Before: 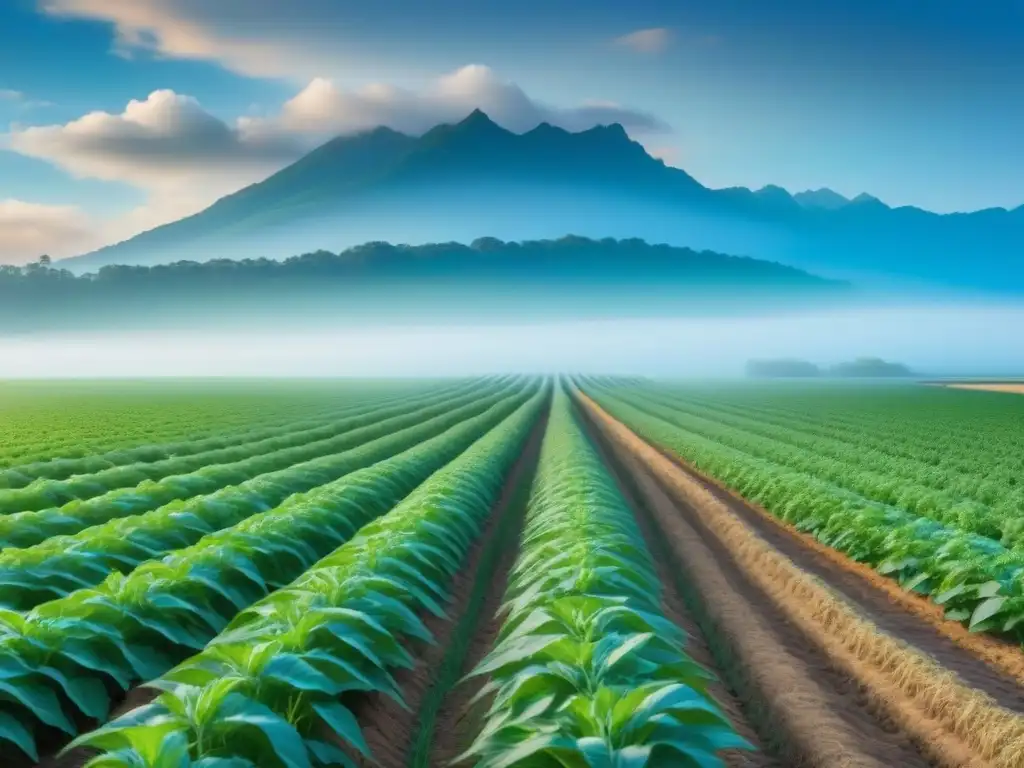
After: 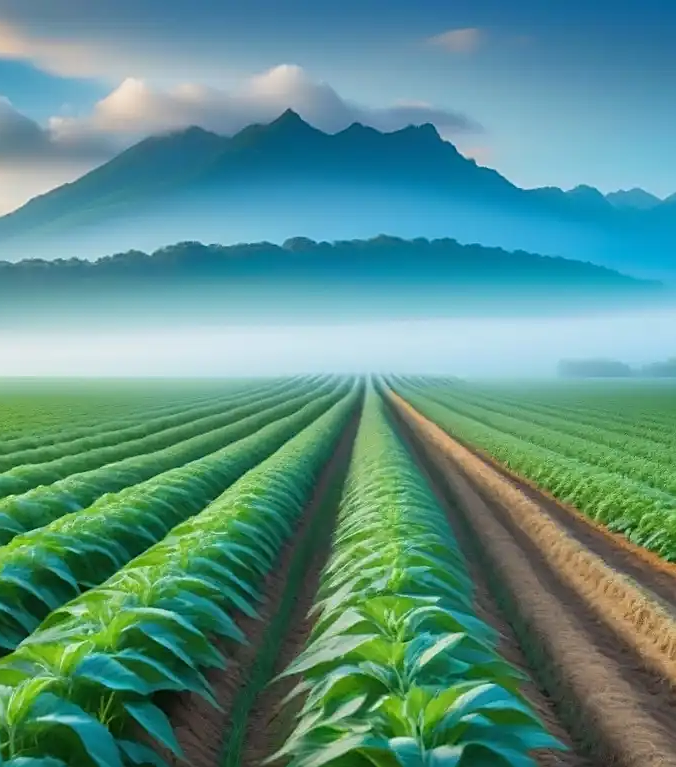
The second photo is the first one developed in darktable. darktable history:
crop and rotate: left 18.442%, right 15.508%
sharpen: on, module defaults
